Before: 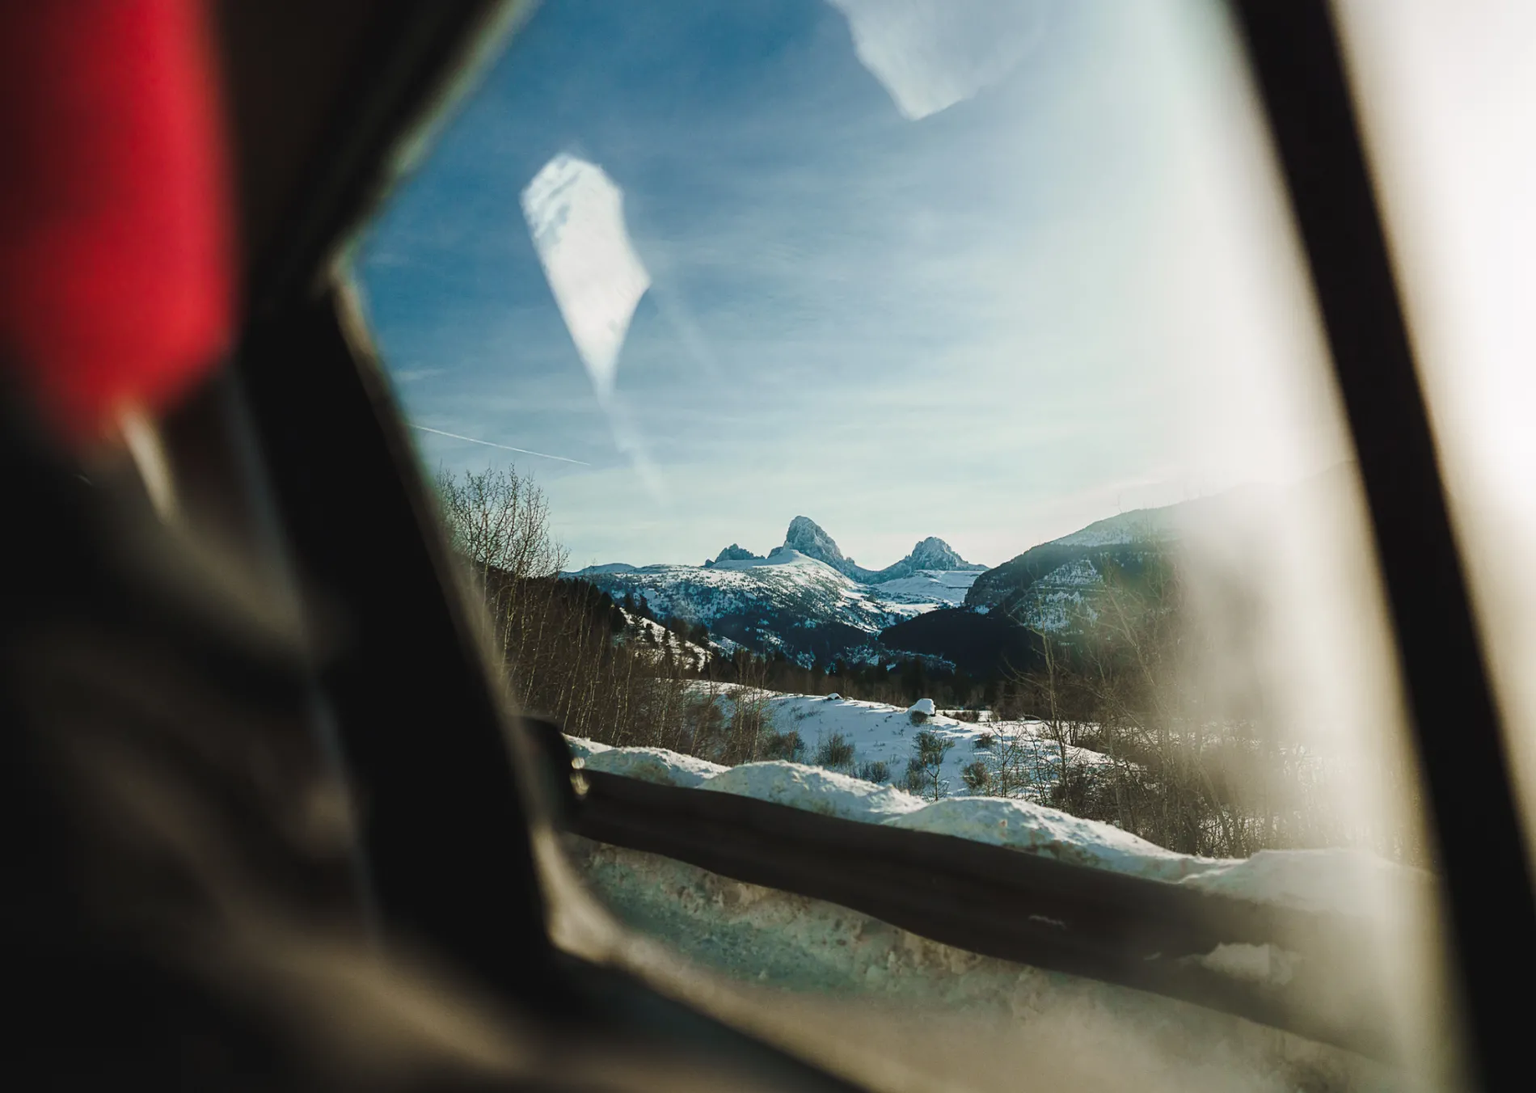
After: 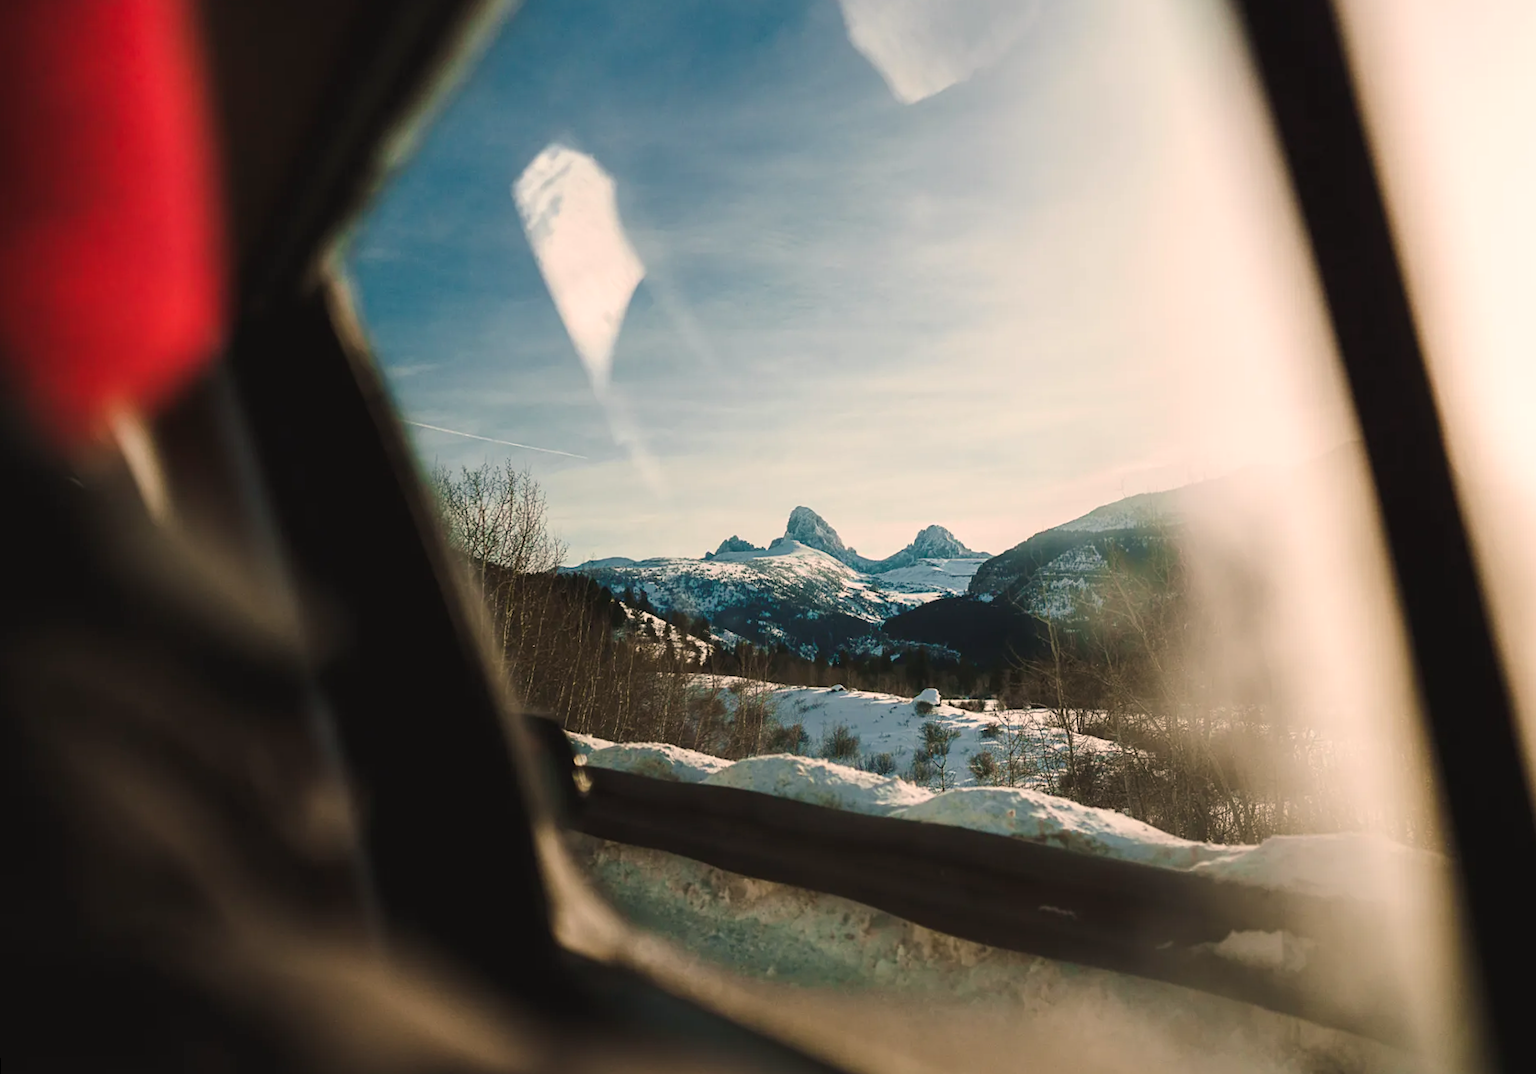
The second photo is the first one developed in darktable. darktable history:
white balance: red 1.127, blue 0.943
rotate and perspective: rotation -1°, crop left 0.011, crop right 0.989, crop top 0.025, crop bottom 0.975
